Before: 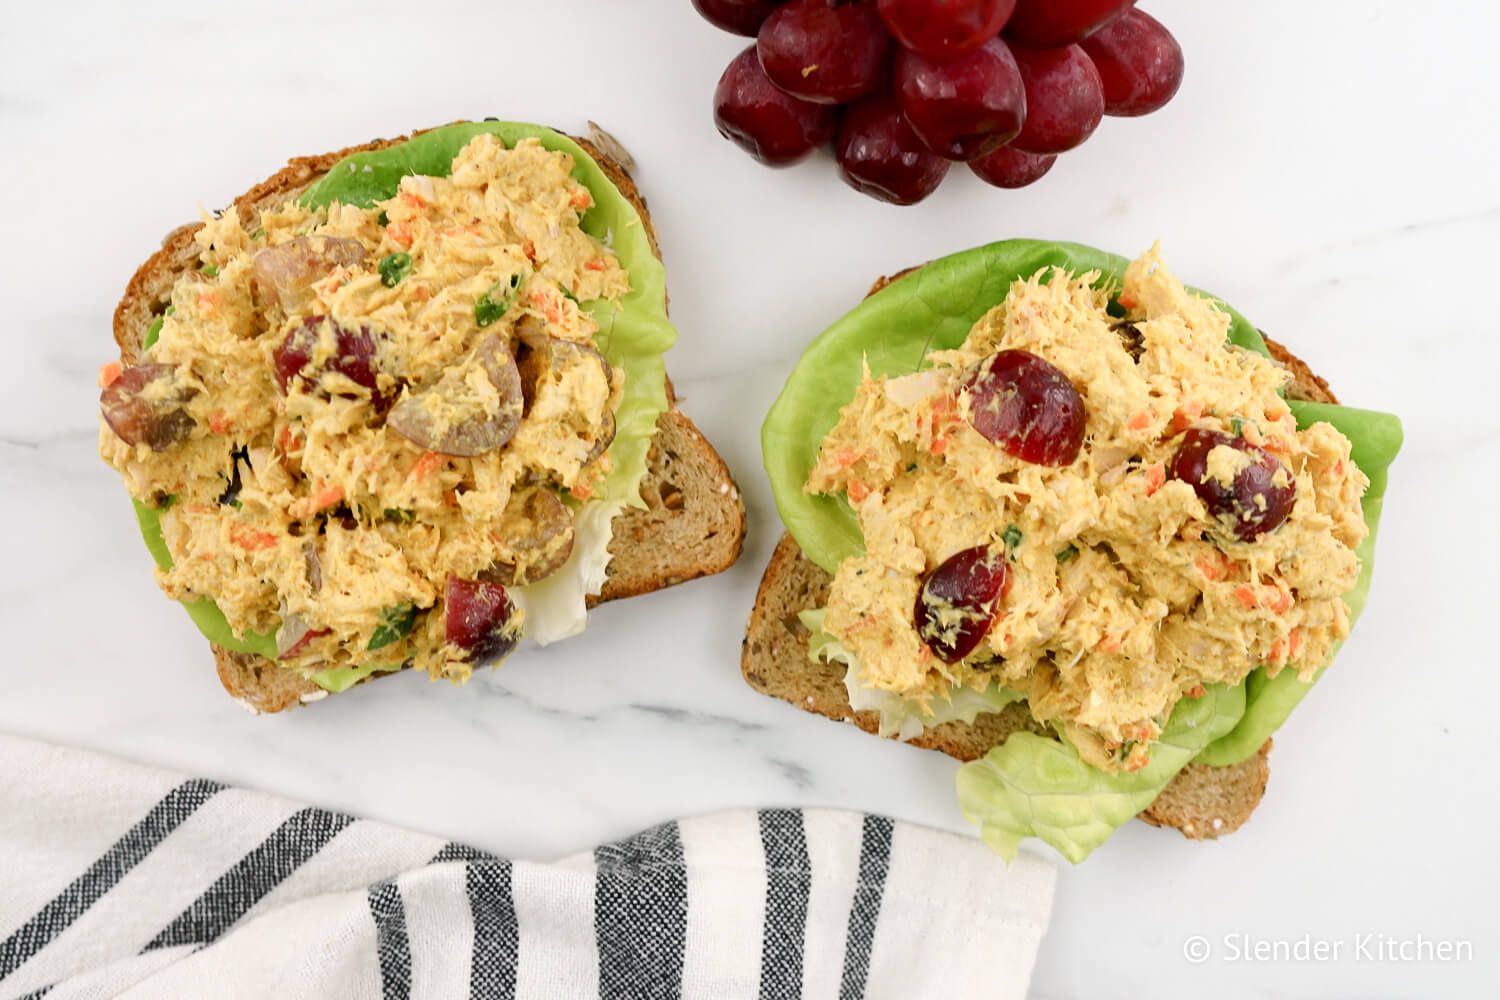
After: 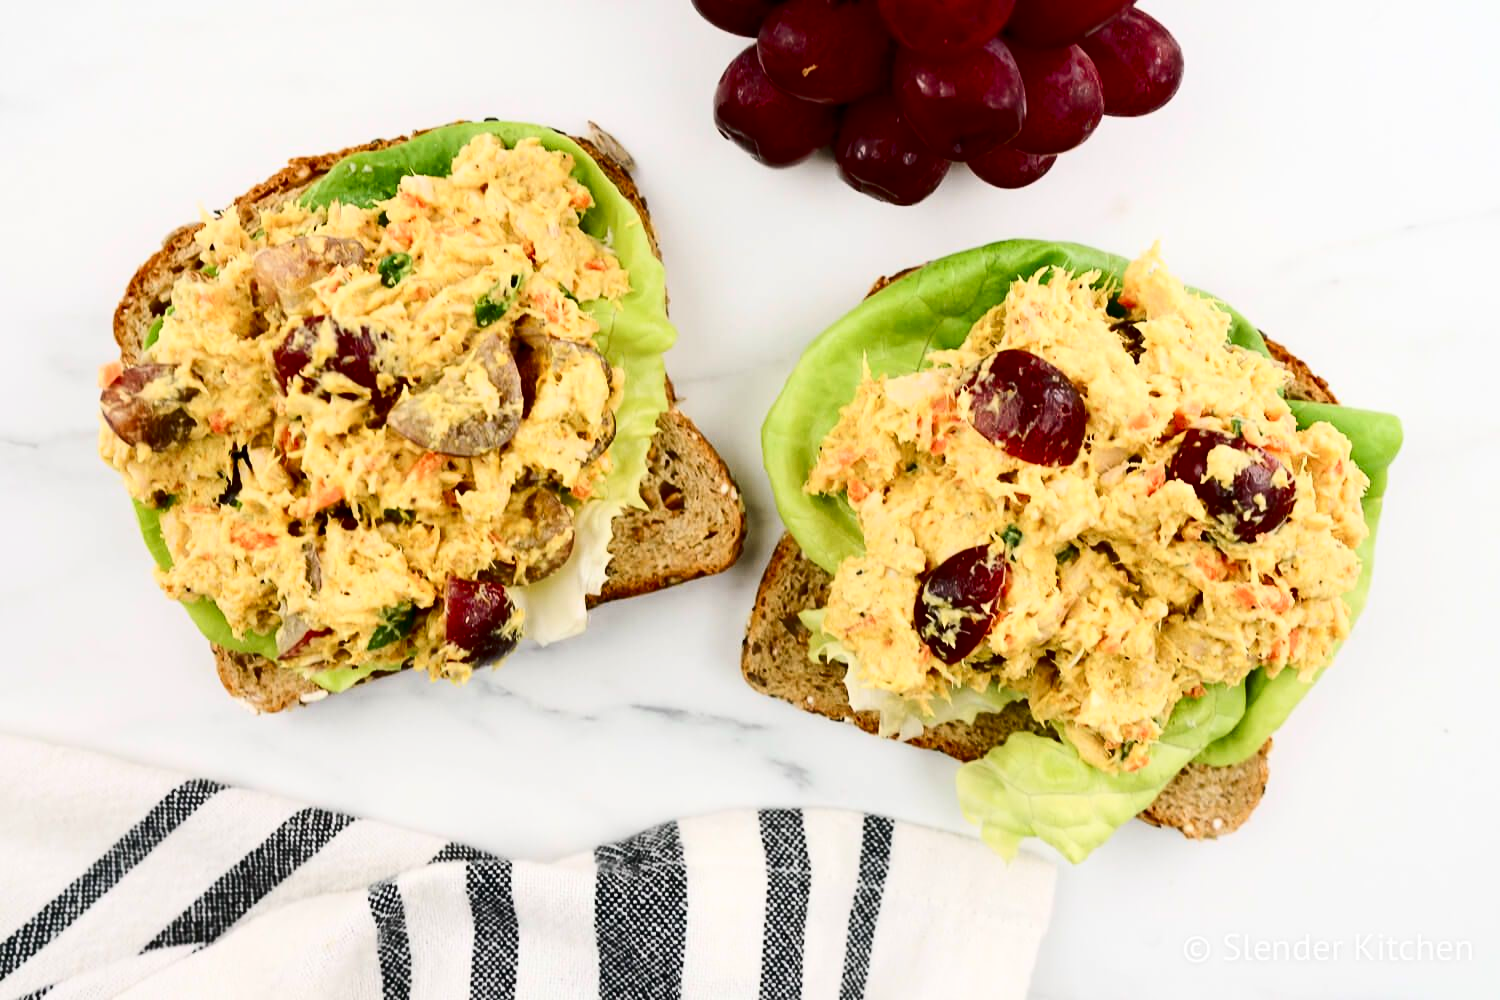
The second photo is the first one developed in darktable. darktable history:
contrast brightness saturation: contrast 0.303, brightness -0.075, saturation 0.174
